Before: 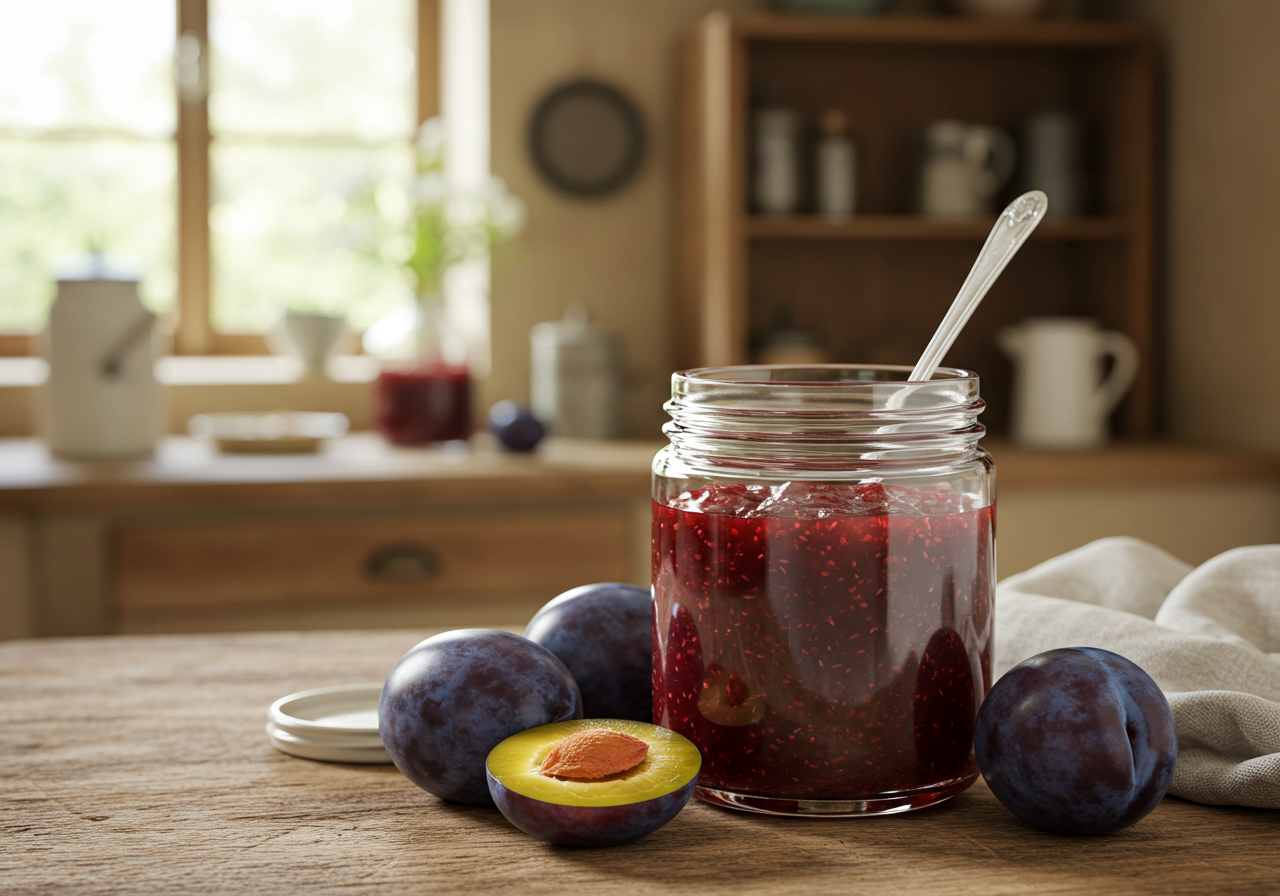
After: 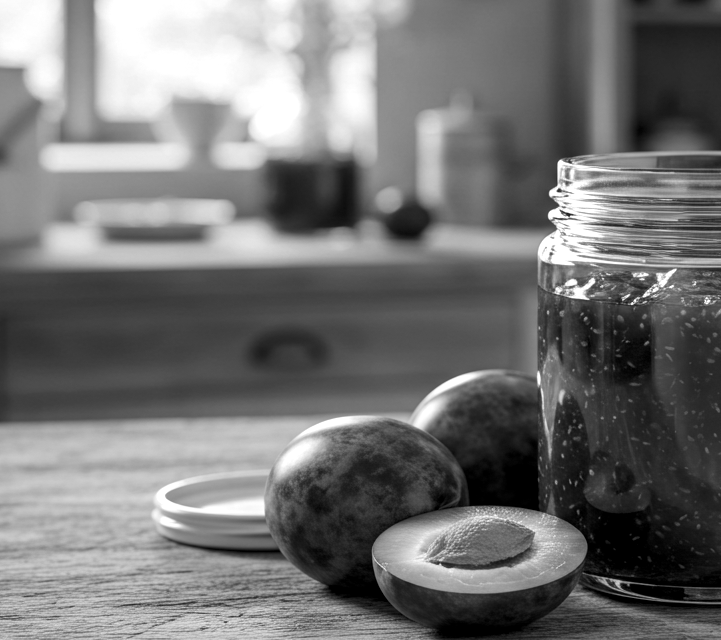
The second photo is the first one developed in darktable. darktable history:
crop: left 8.966%, top 23.852%, right 34.699%, bottom 4.703%
local contrast: highlights 83%, shadows 81%
monochrome: on, module defaults
